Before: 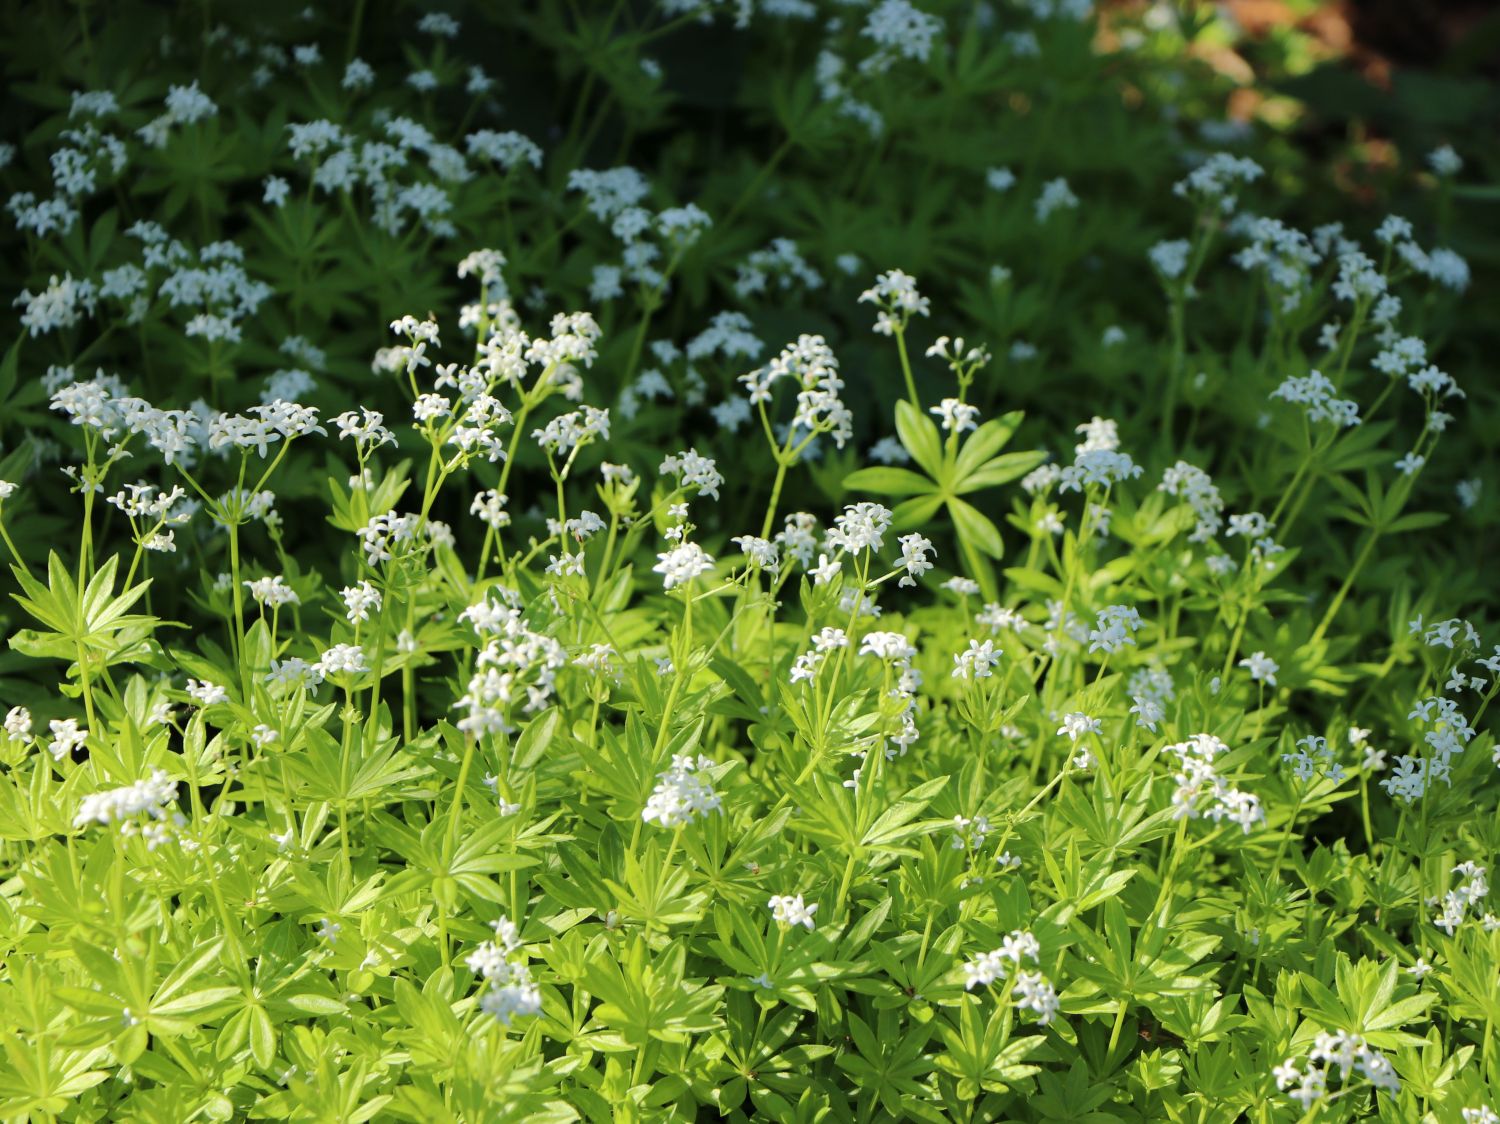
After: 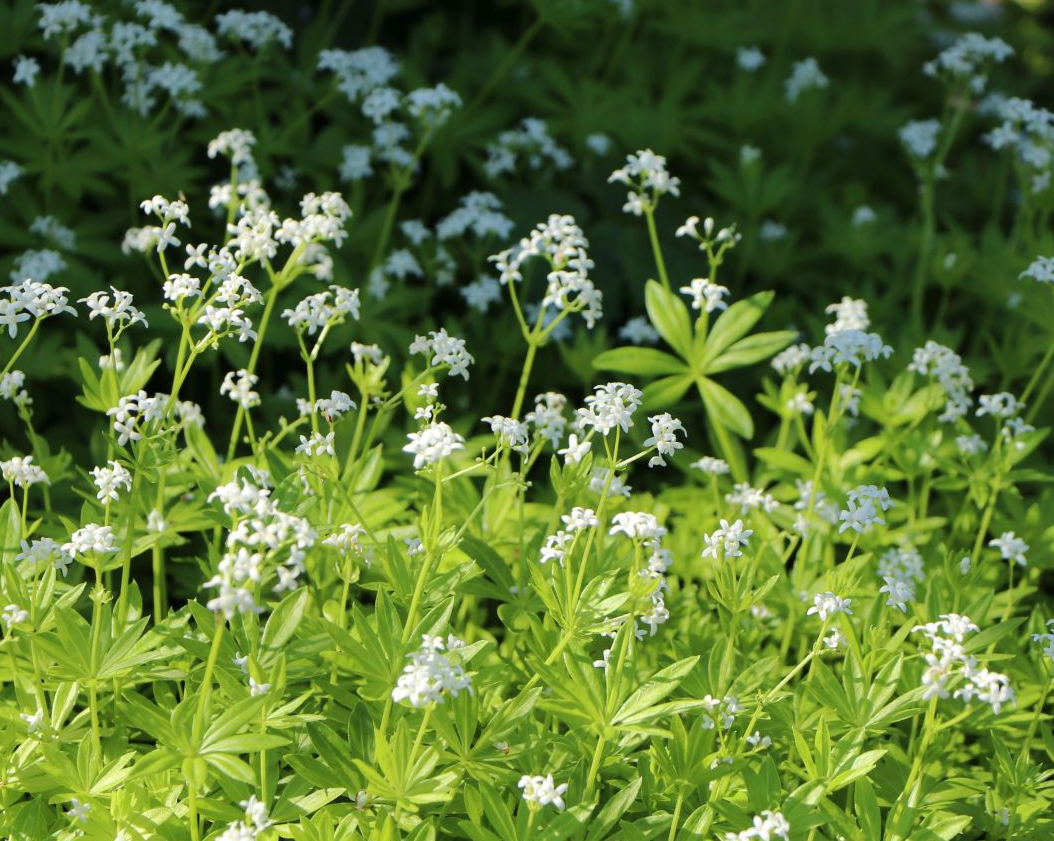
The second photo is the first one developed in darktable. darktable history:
crop and rotate: left 16.697%, top 10.749%, right 12.98%, bottom 14.414%
